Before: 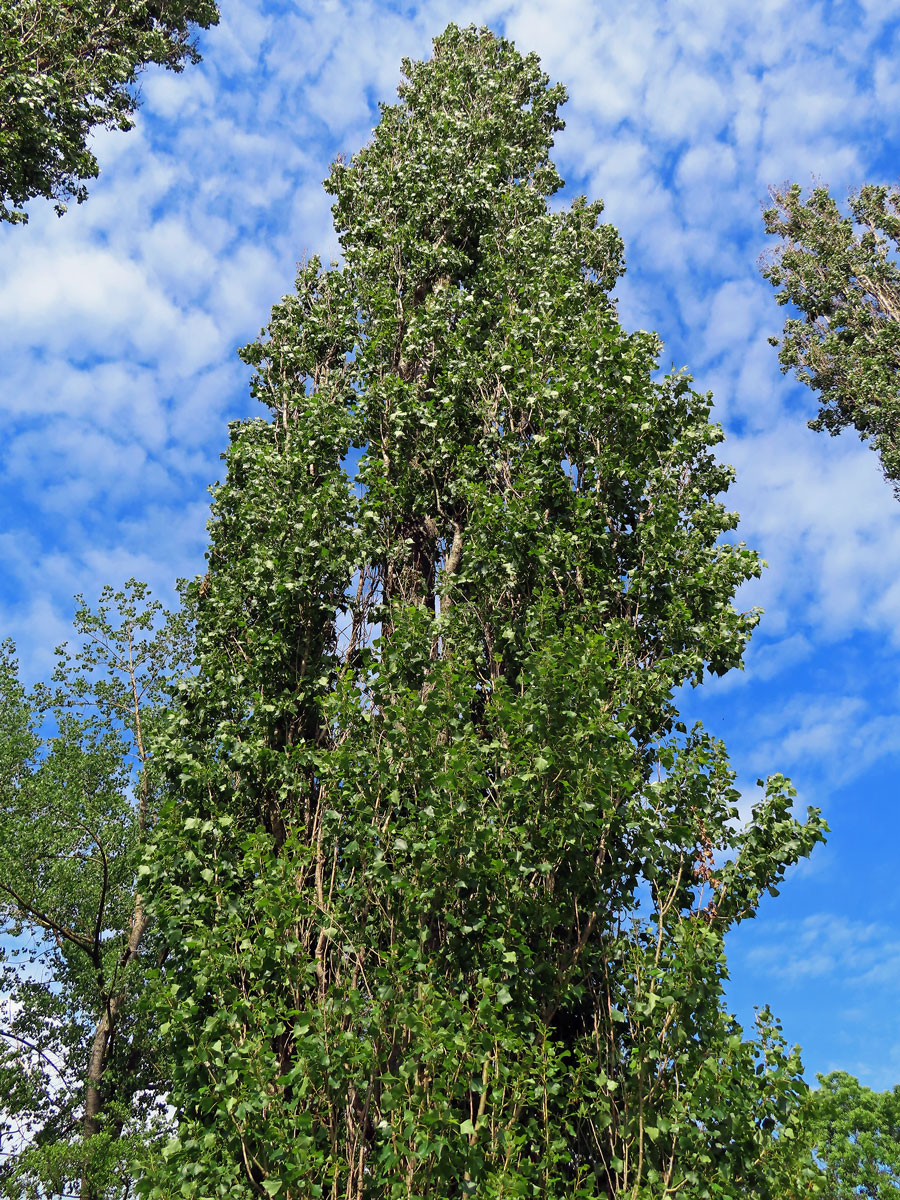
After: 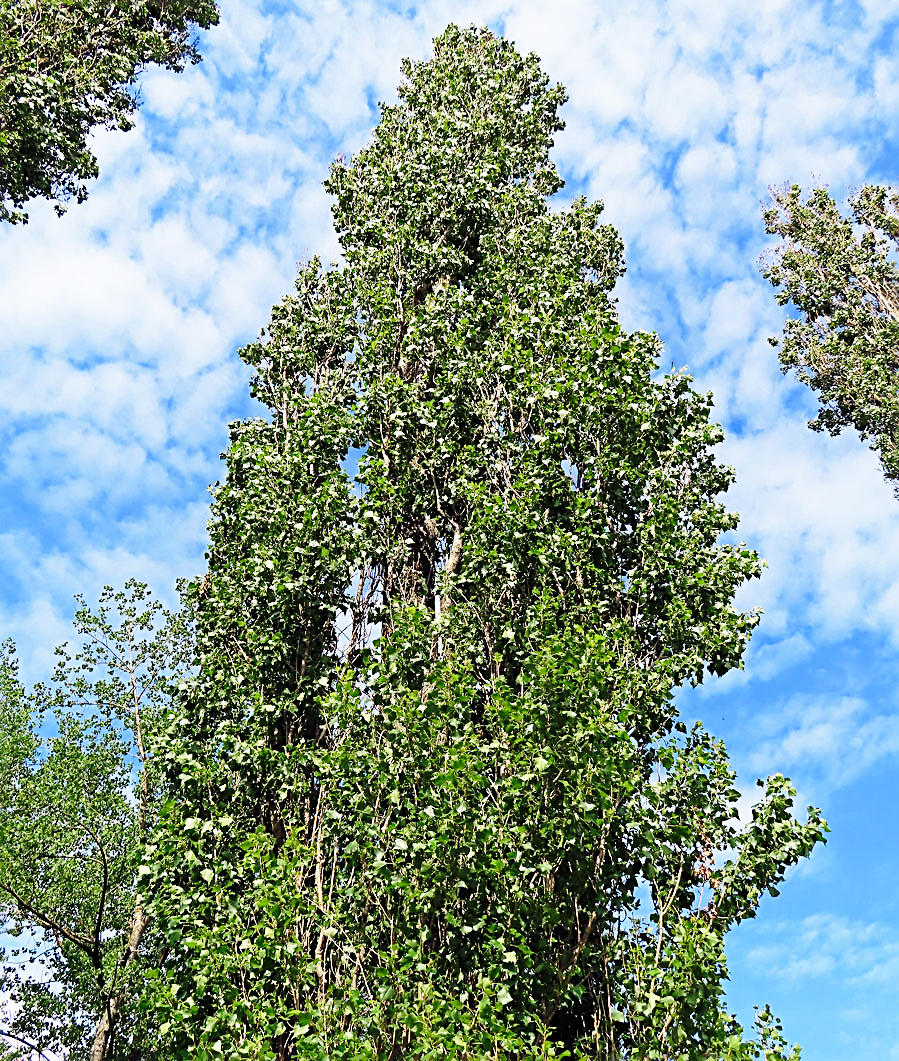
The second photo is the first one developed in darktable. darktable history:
sharpen: radius 2.714, amount 0.665
base curve: curves: ch0 [(0, 0) (0.028, 0.03) (0.121, 0.232) (0.46, 0.748) (0.859, 0.968) (1, 1)], preserve colors none
crop and rotate: top 0%, bottom 11.564%
